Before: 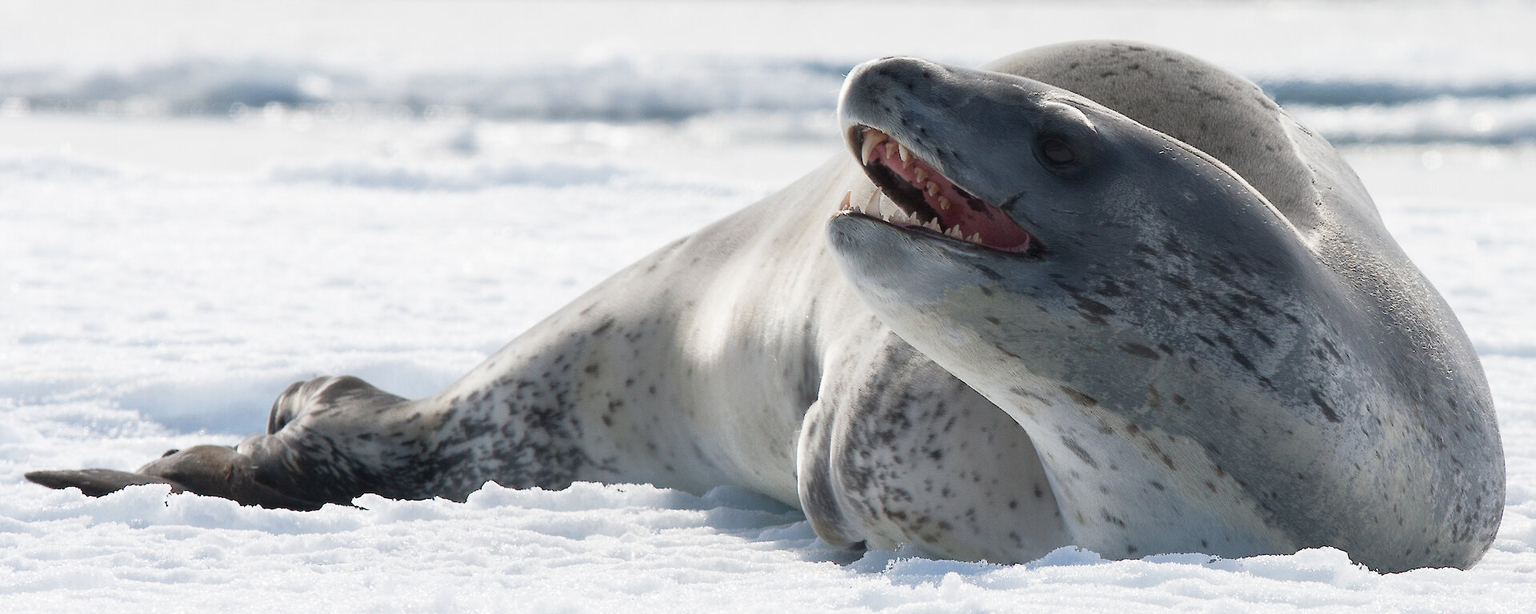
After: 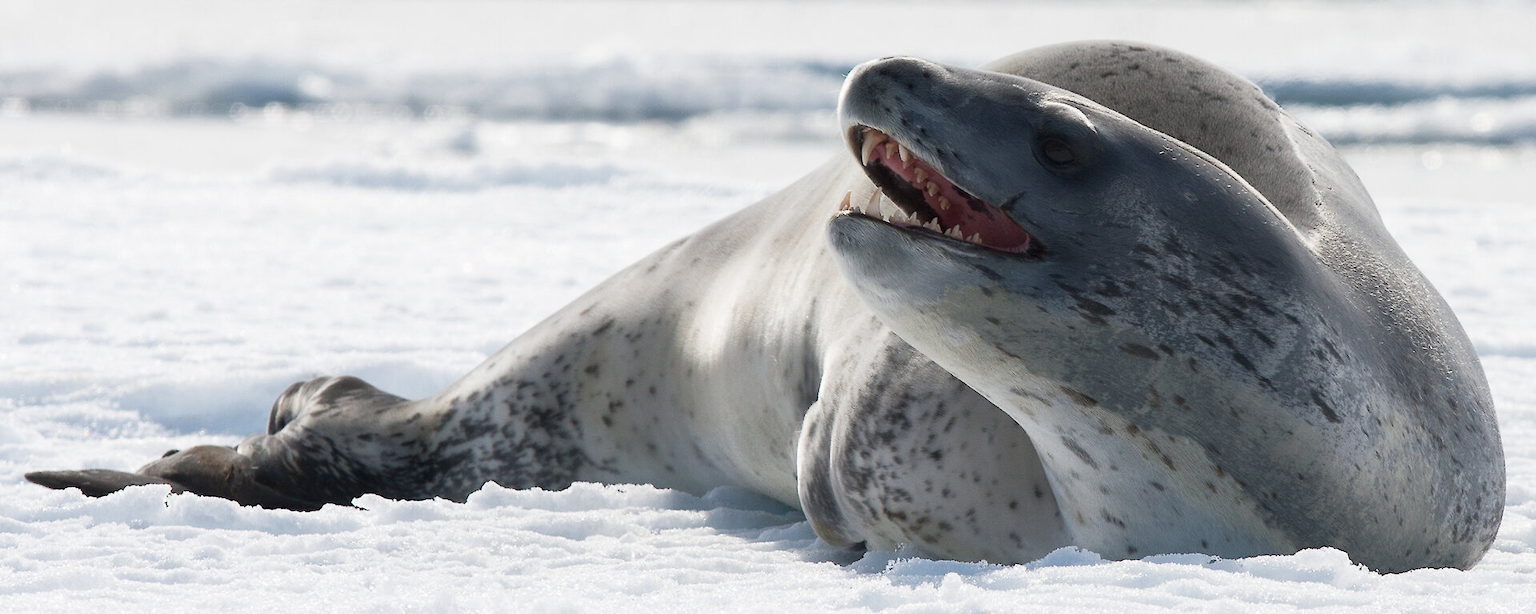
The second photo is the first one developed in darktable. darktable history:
contrast brightness saturation: contrast 0.028, brightness -0.043
